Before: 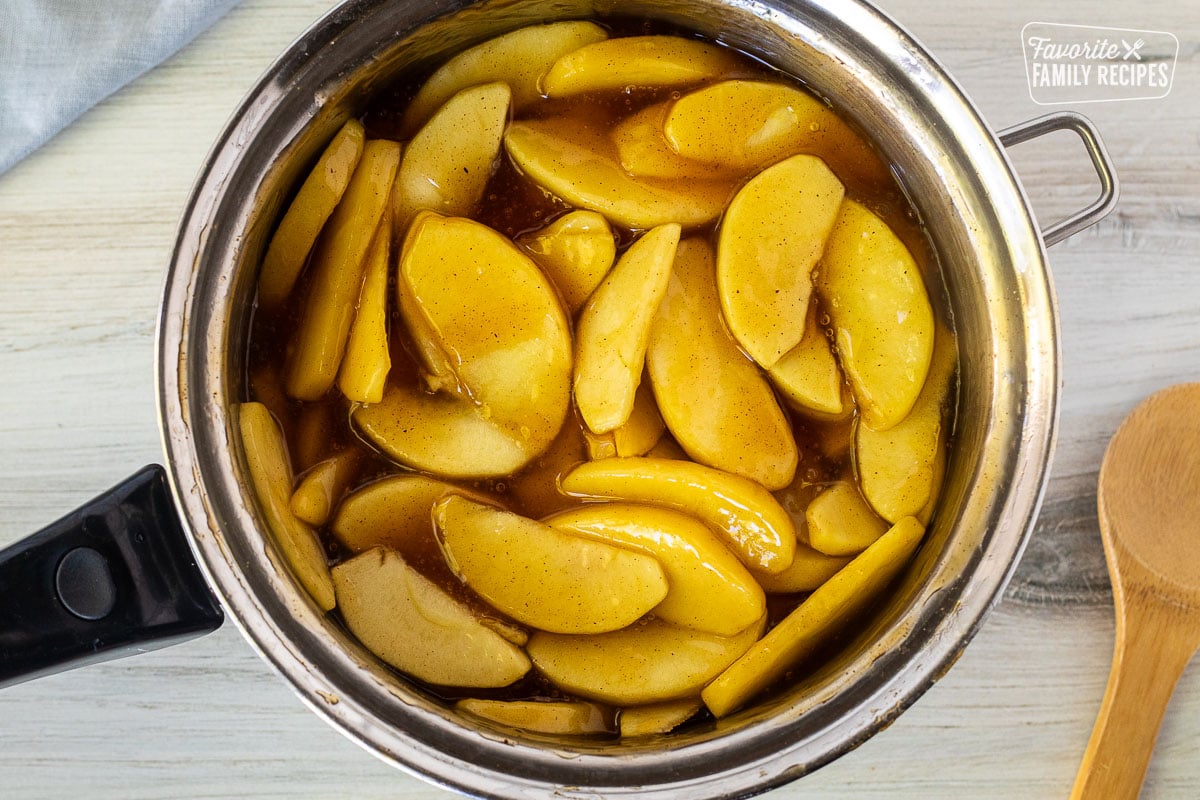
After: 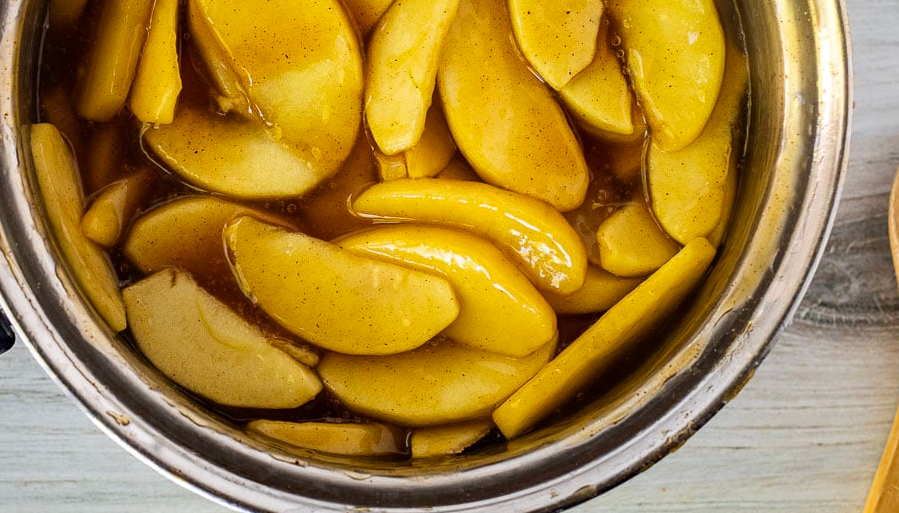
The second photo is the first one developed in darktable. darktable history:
crop and rotate: left 17.46%, top 34.931%, right 7.566%, bottom 0.907%
shadows and highlights: shadows 20.88, highlights -36.49, soften with gaussian
haze removal: adaptive false
